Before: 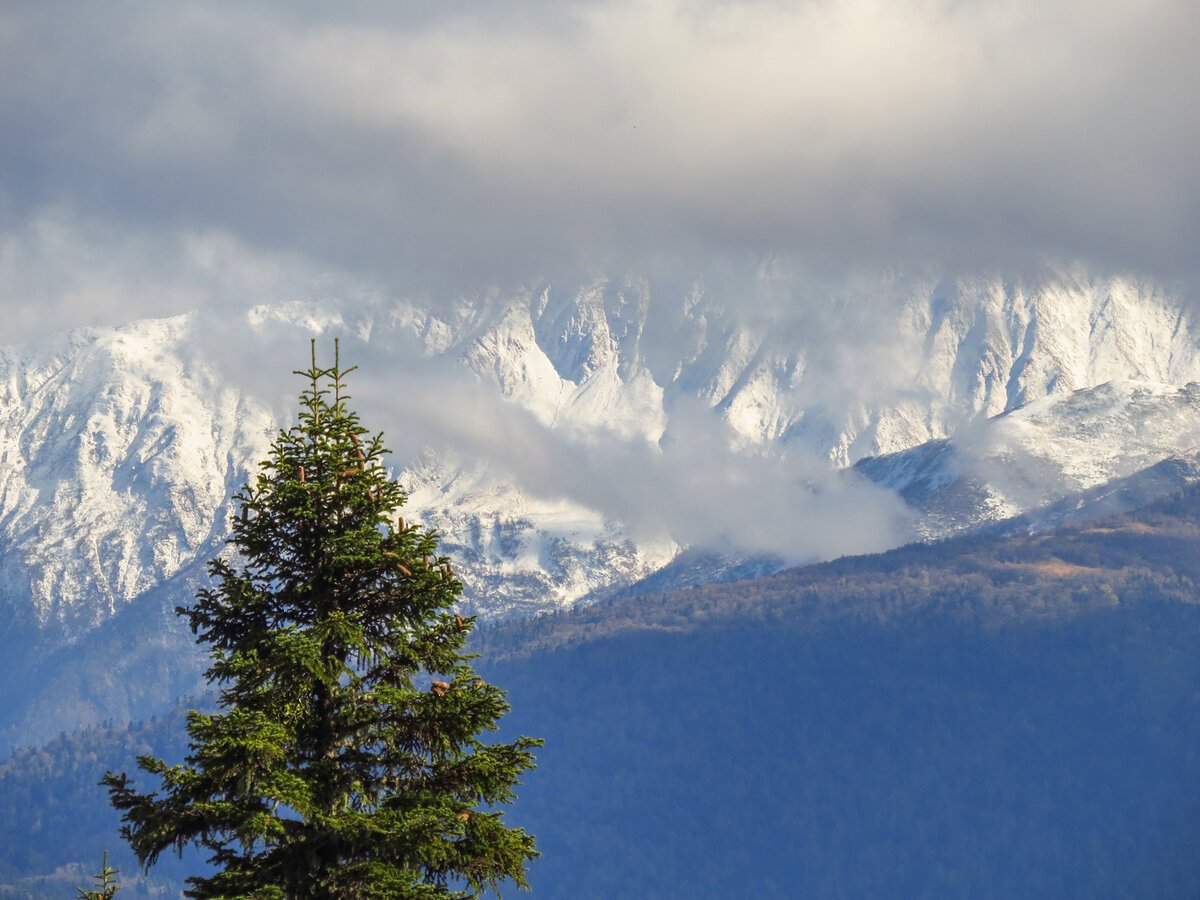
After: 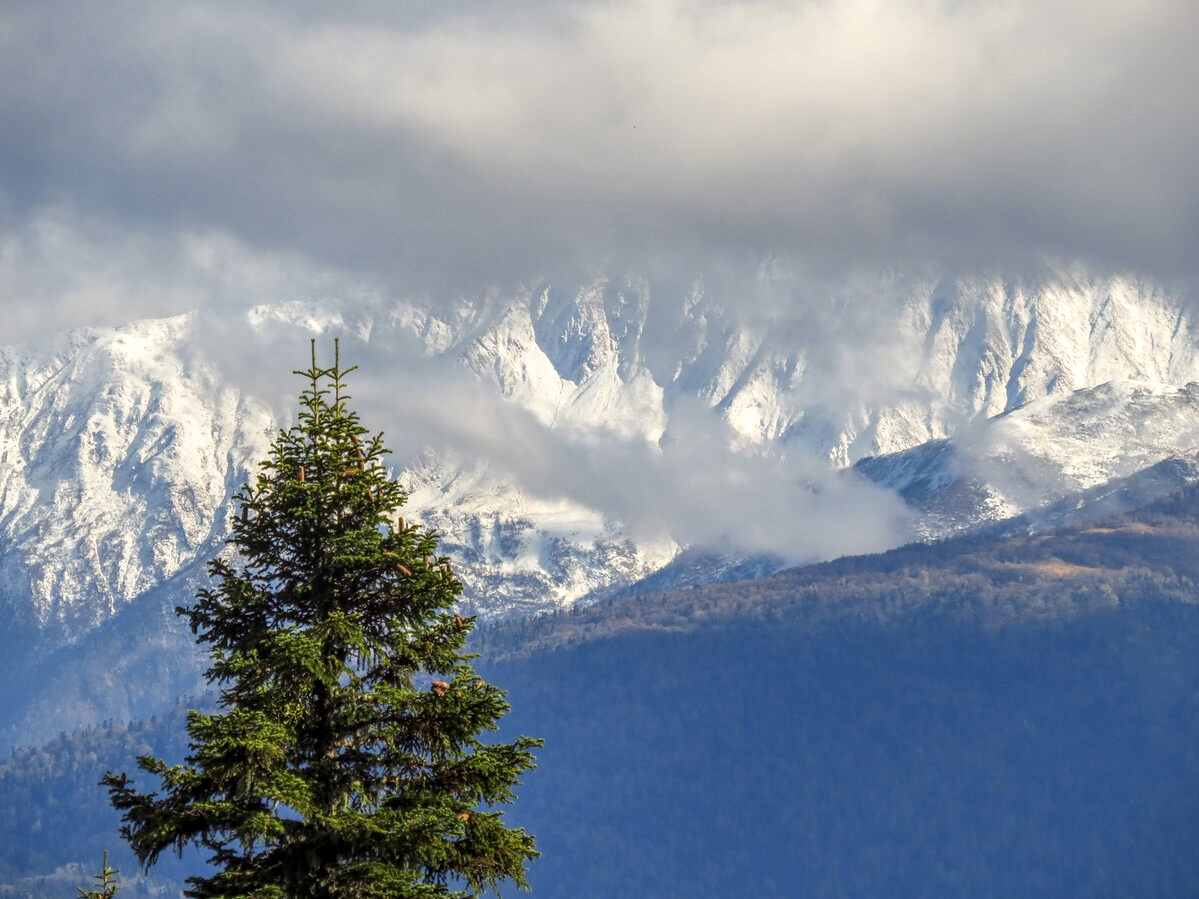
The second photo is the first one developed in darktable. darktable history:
tone equalizer: on, module defaults
crop: left 0.047%
local contrast: on, module defaults
